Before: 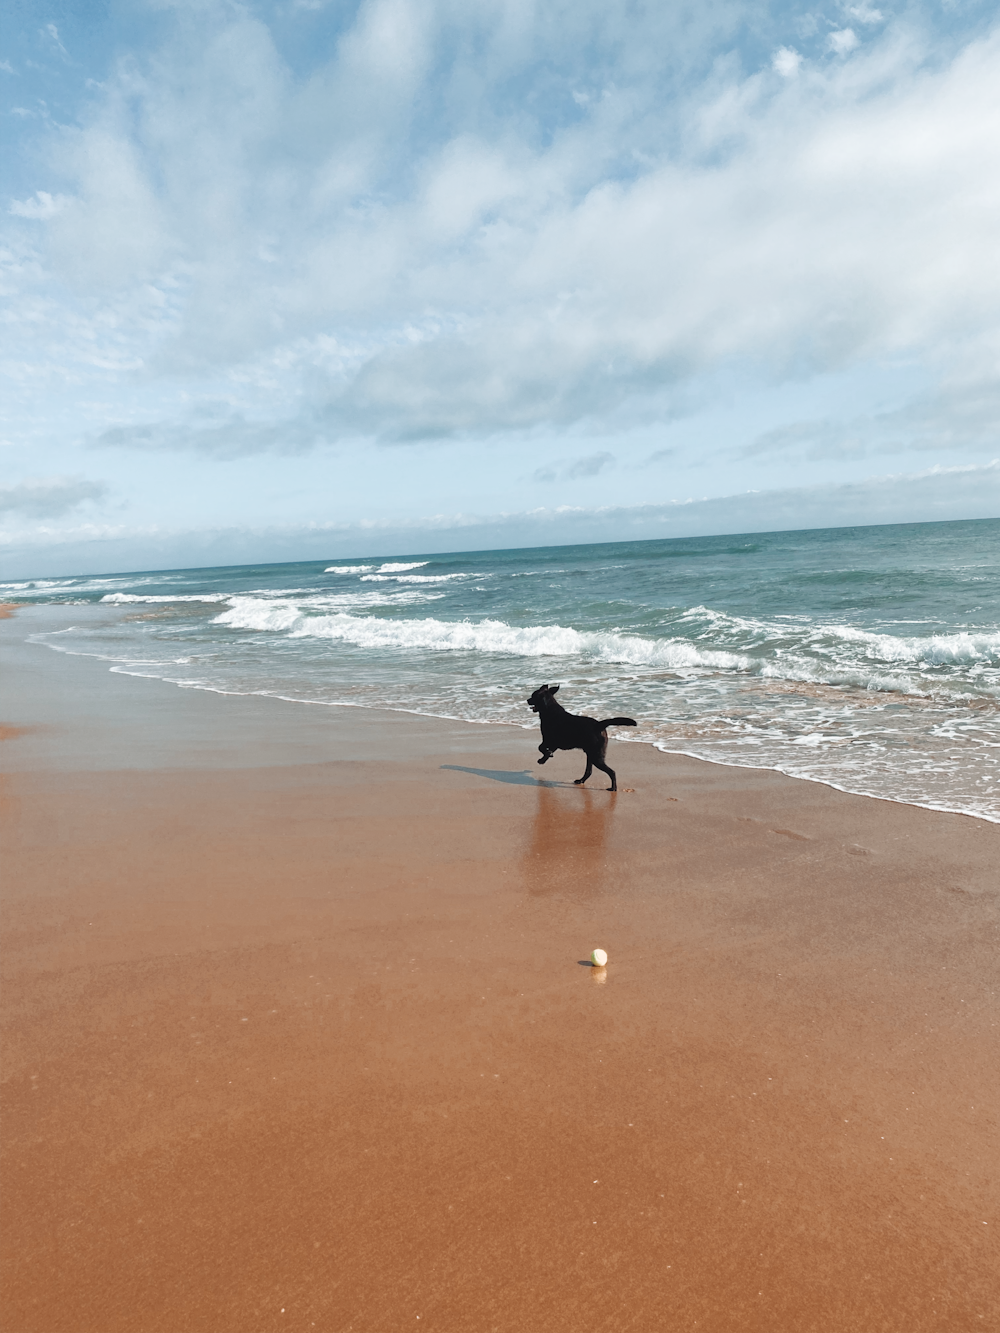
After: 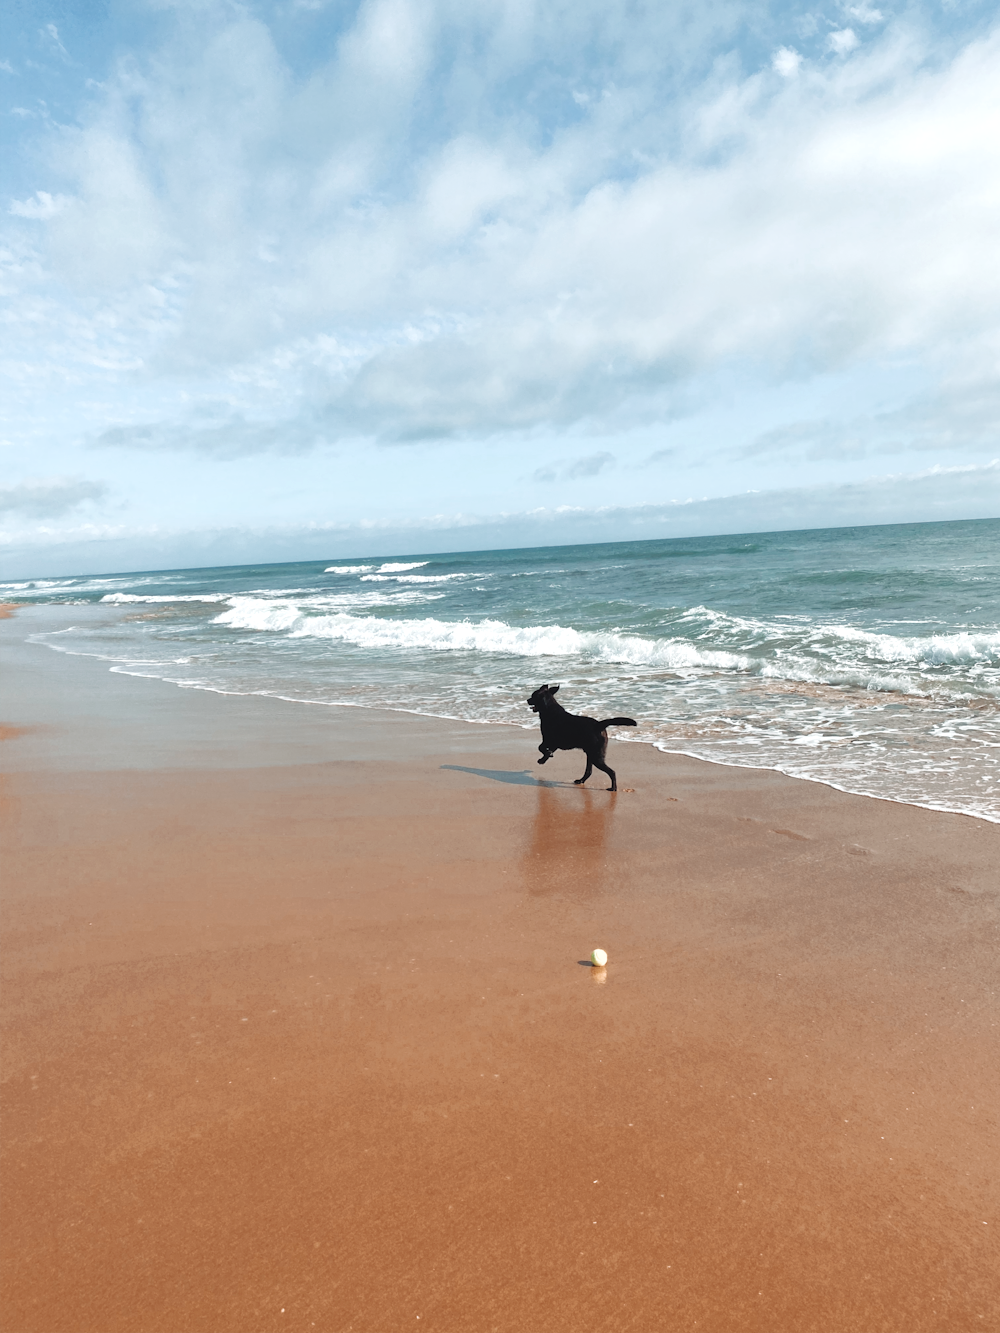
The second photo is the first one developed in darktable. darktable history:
tone equalizer: mask exposure compensation -0.513 EV
exposure: exposure 0.2 EV, compensate exposure bias true, compensate highlight preservation false
